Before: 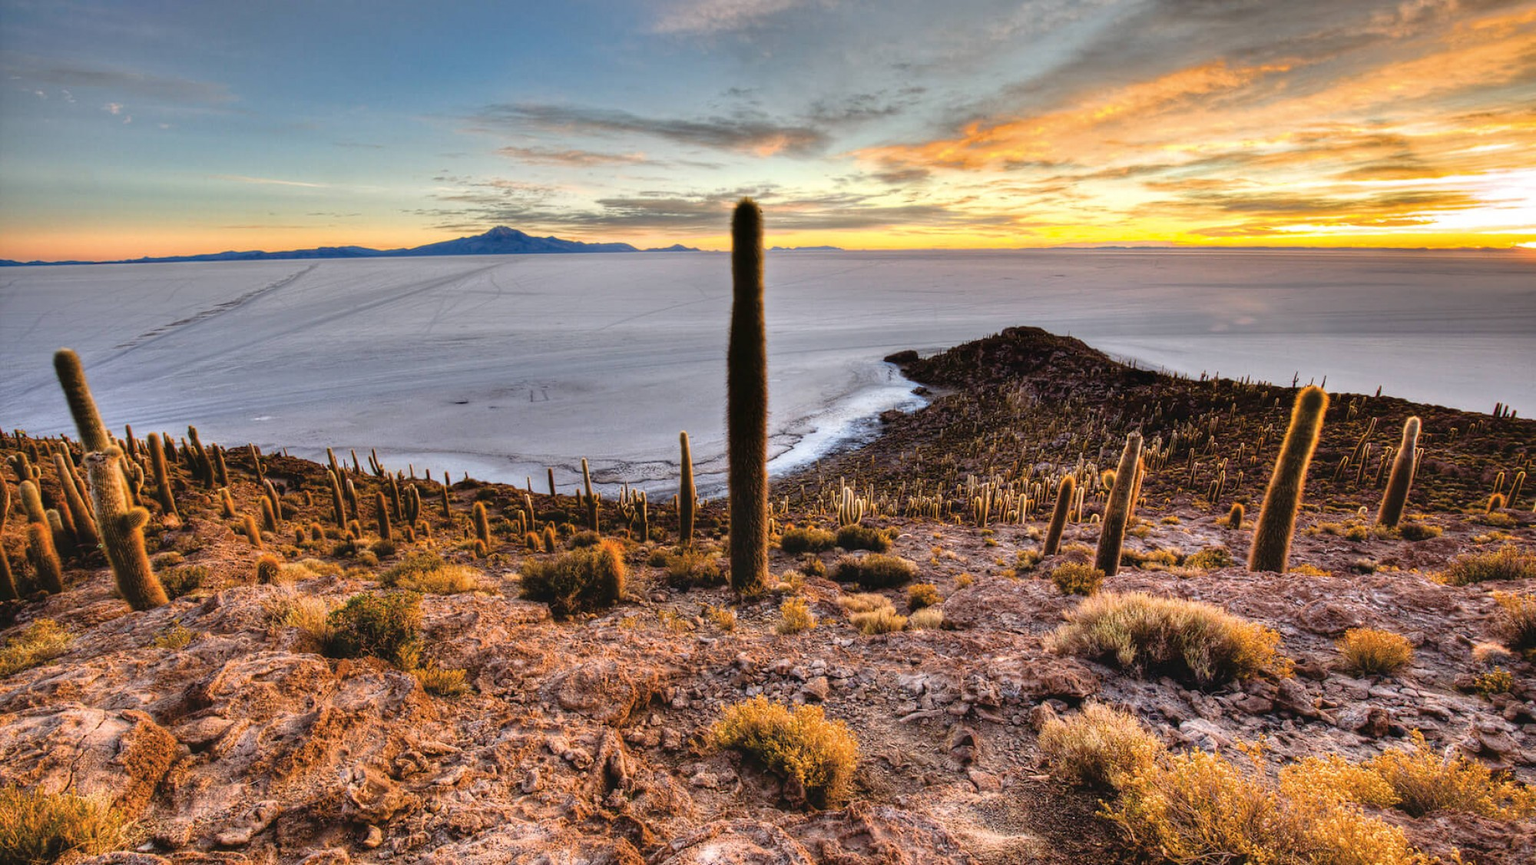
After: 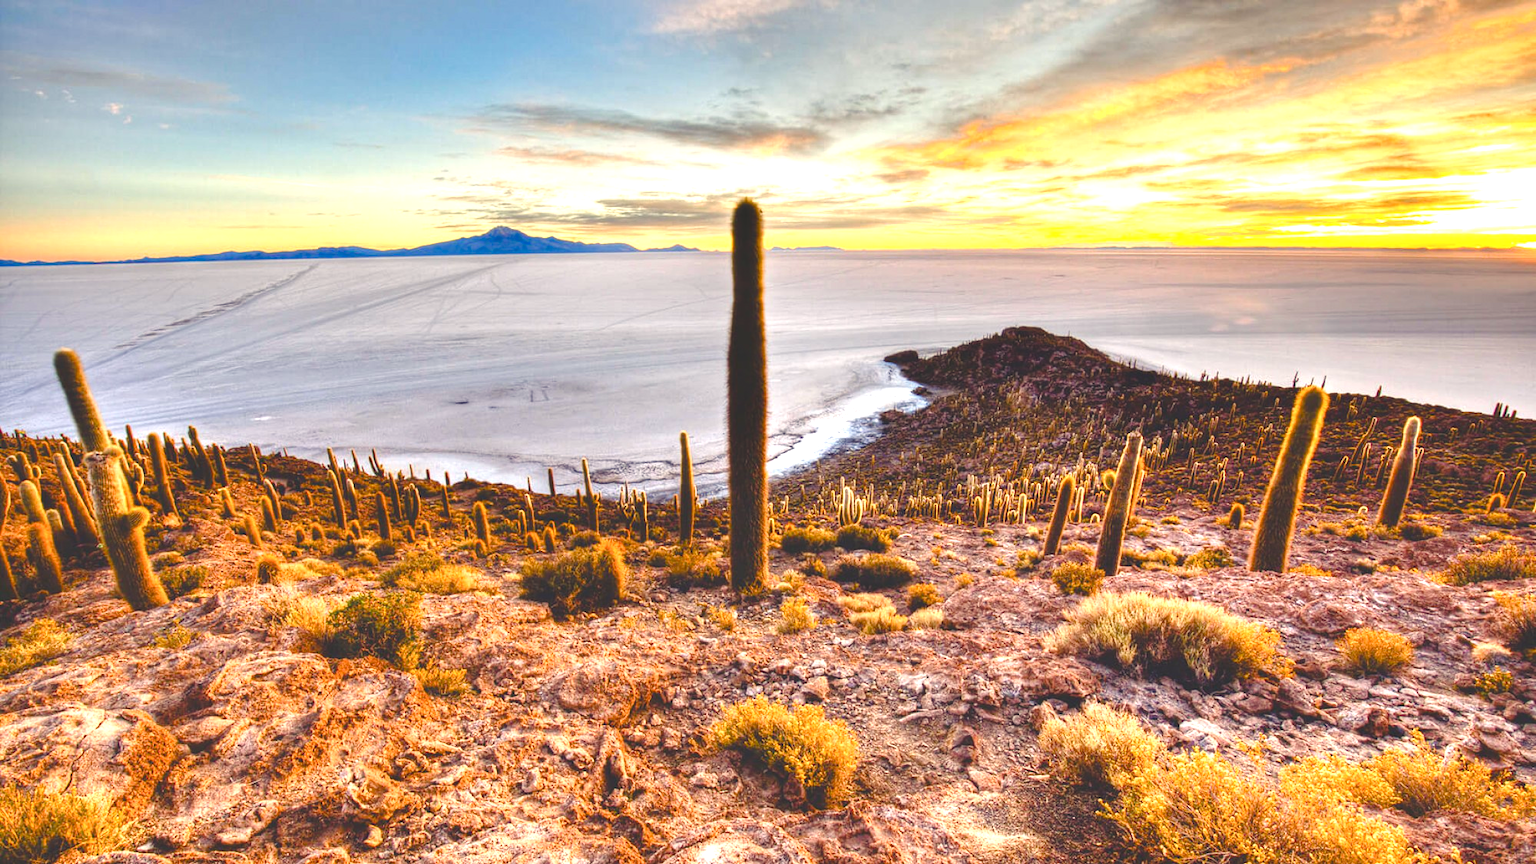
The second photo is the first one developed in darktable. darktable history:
exposure: exposure 0.921 EV, compensate highlight preservation false
color balance rgb: shadows lift › chroma 3%, shadows lift › hue 280.8°, power › hue 330°, highlights gain › chroma 3%, highlights gain › hue 75.6°, global offset › luminance 2%, perceptual saturation grading › global saturation 20%, perceptual saturation grading › highlights -25%, perceptual saturation grading › shadows 50%, global vibrance 20.33%
